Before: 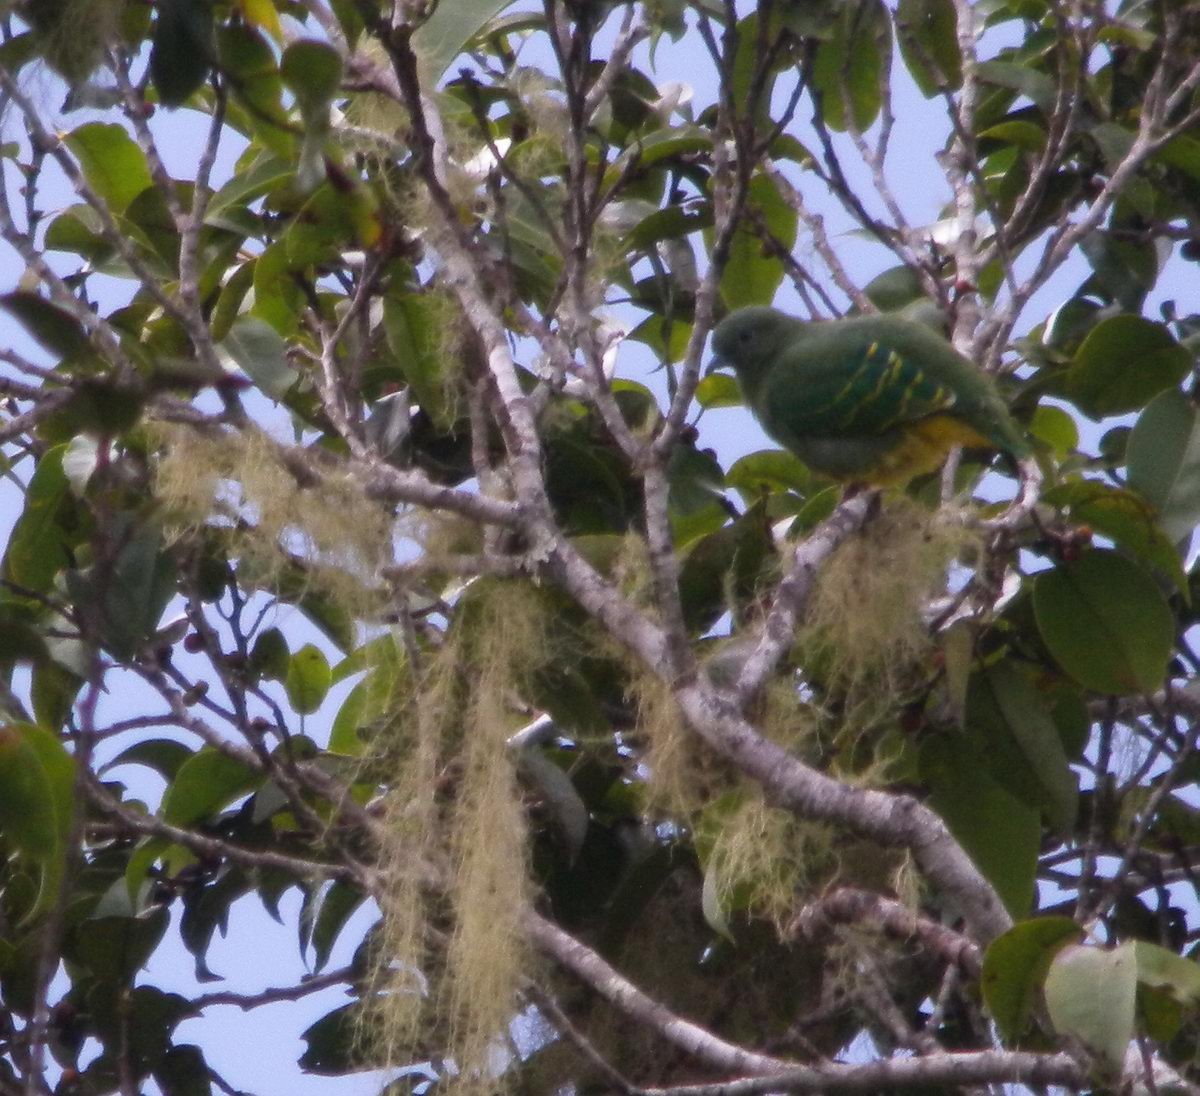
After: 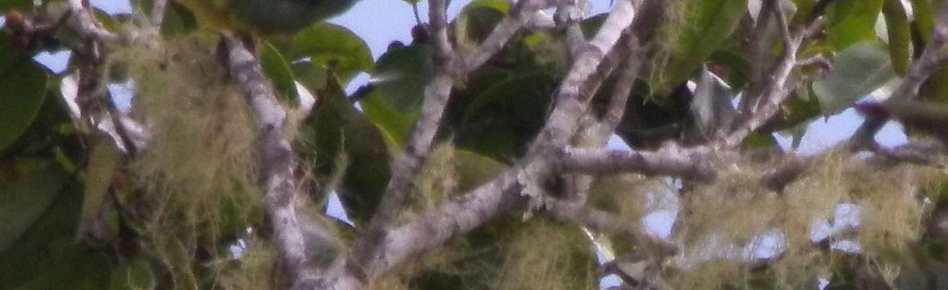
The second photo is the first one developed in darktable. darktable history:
white balance: emerald 1
crop and rotate: angle 16.12°, top 30.835%, bottom 35.653%
